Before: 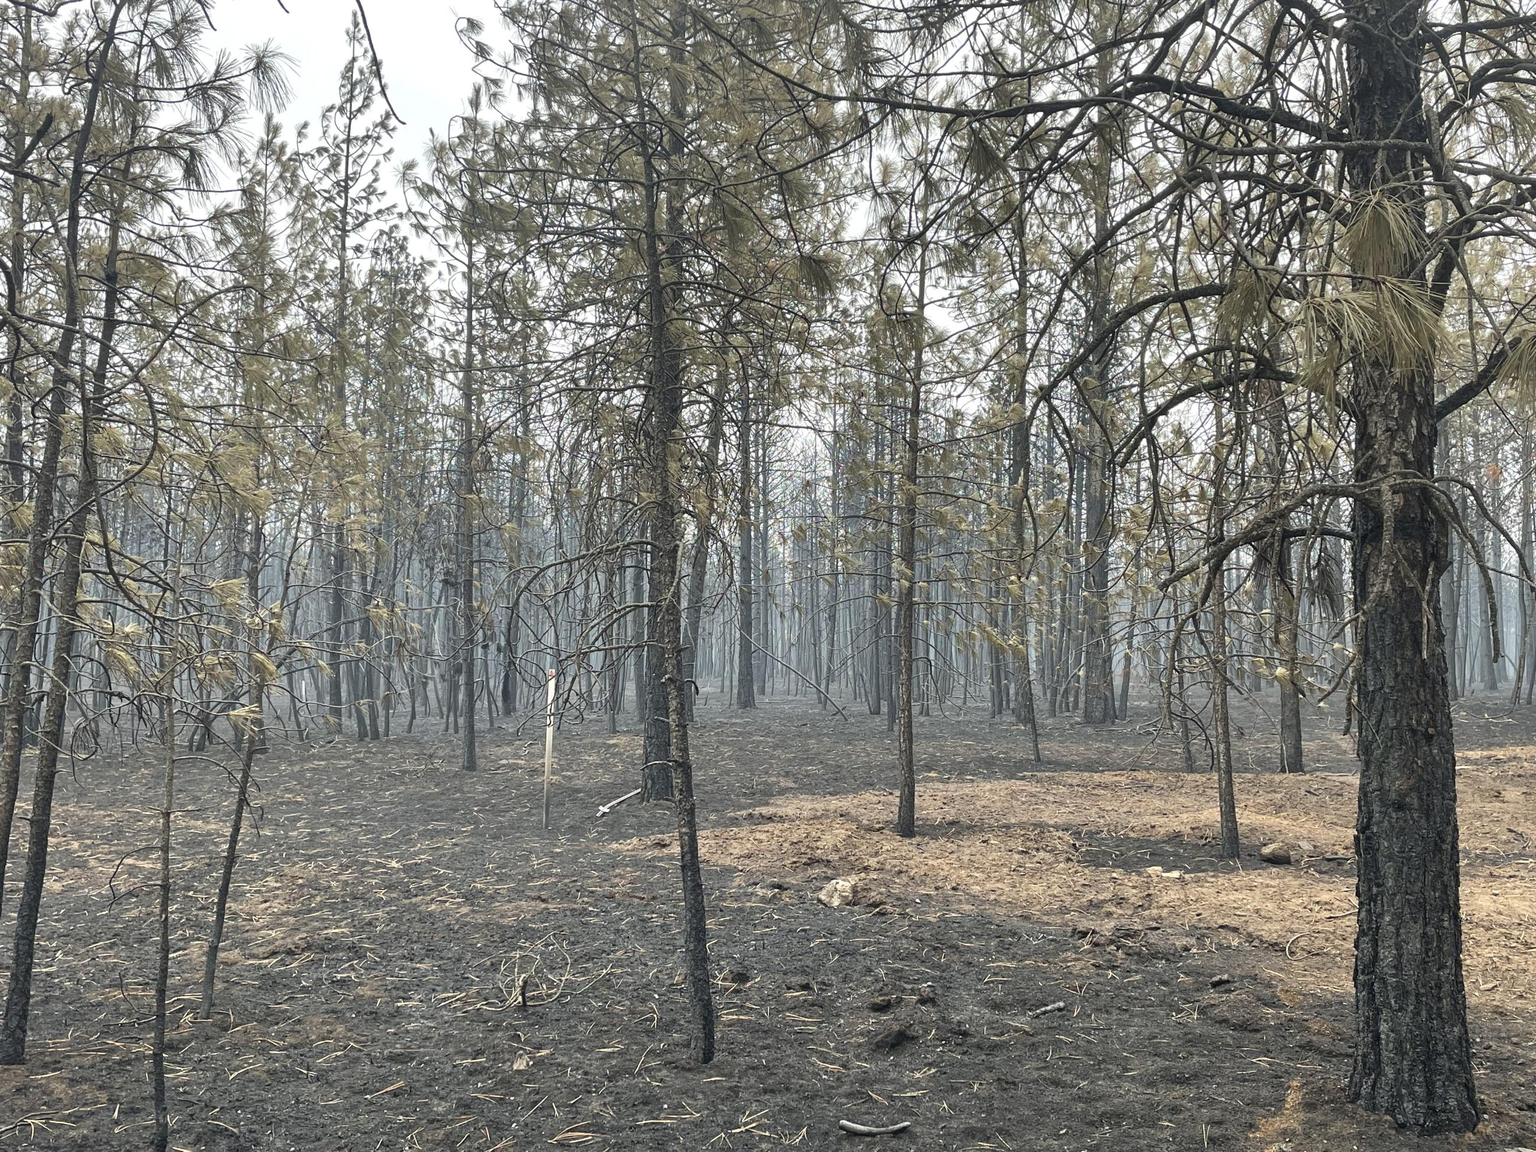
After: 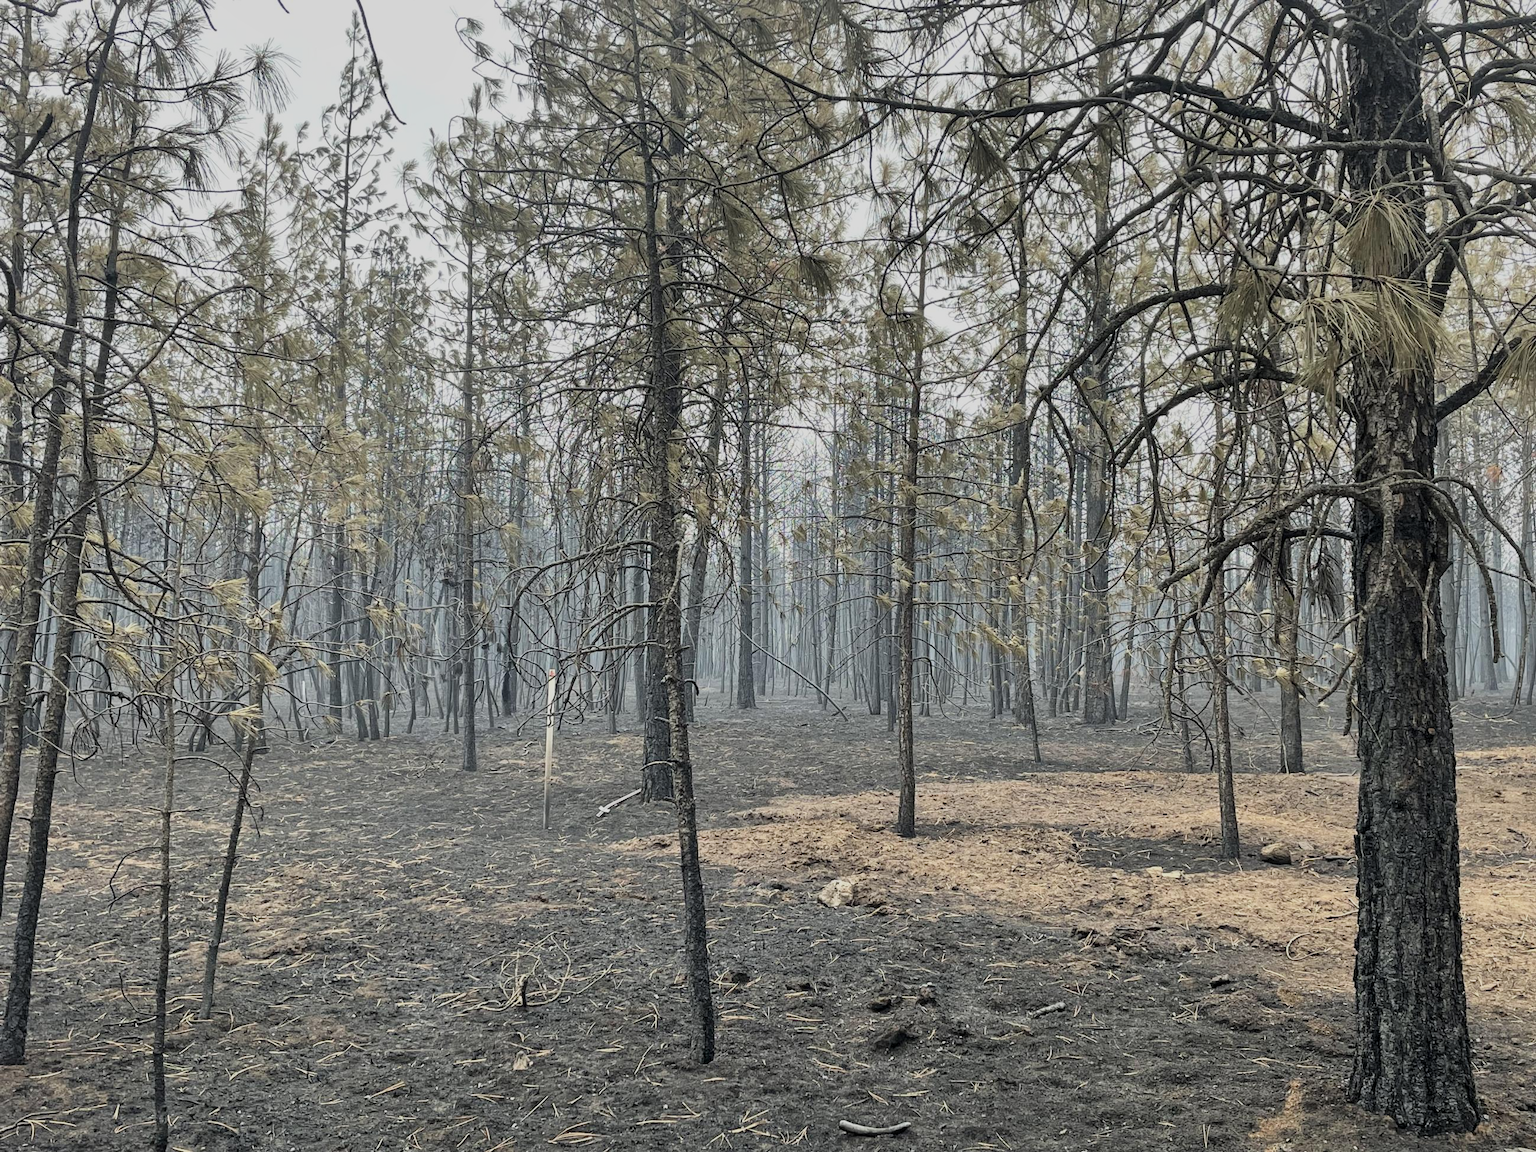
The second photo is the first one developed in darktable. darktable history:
filmic rgb: black relative exposure -7.65 EV, white relative exposure 4.56 EV, hardness 3.61, contrast 0.999, color science v6 (2022)
local contrast: mode bilateral grid, contrast 21, coarseness 50, detail 121%, midtone range 0.2
